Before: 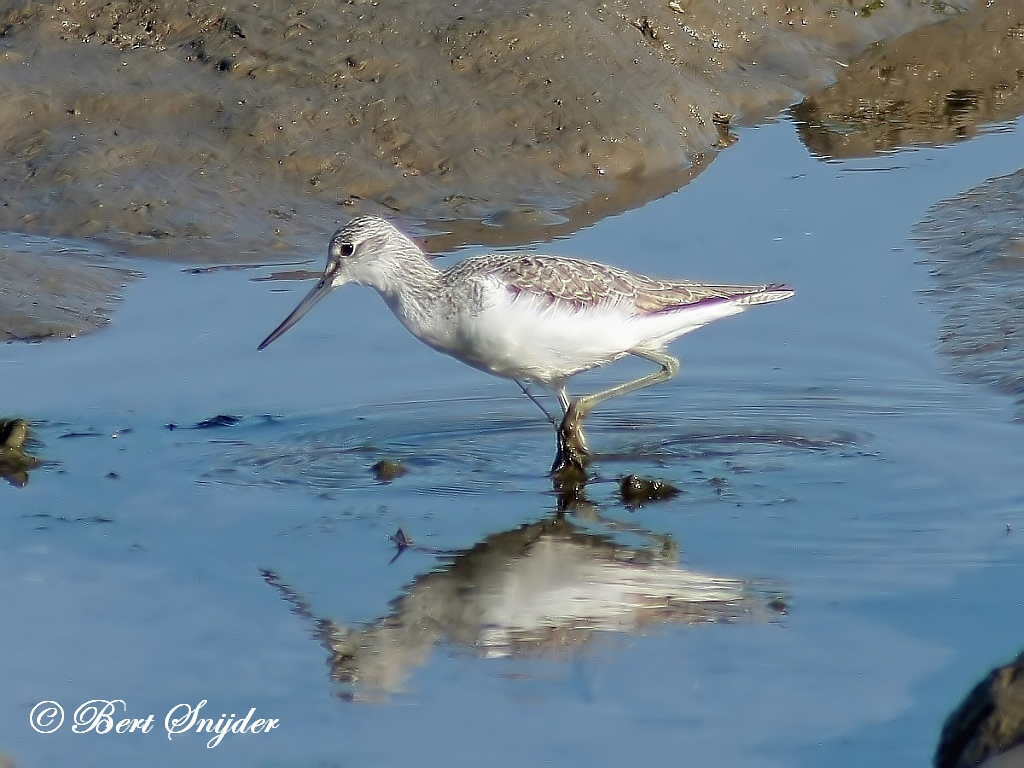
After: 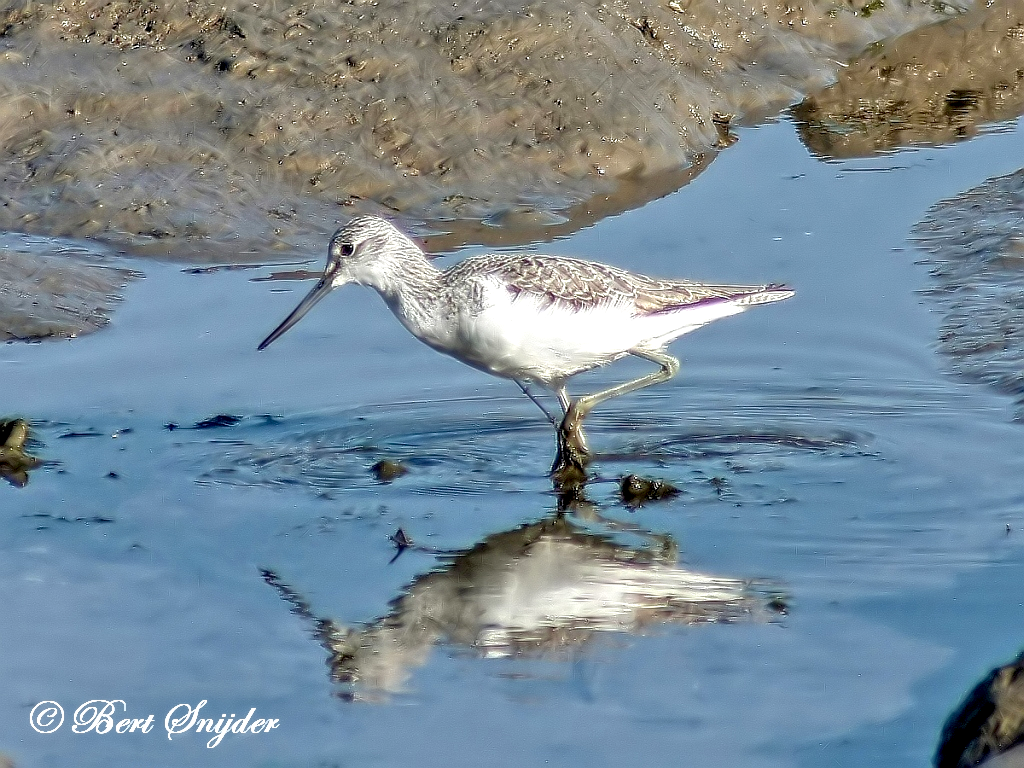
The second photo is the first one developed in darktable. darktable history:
local contrast: highlights 9%, shadows 36%, detail 183%, midtone range 0.464
tone equalizer: -7 EV 0.14 EV, -6 EV 0.592 EV, -5 EV 1.18 EV, -4 EV 1.34 EV, -3 EV 1.17 EV, -2 EV 0.6 EV, -1 EV 0.156 EV
